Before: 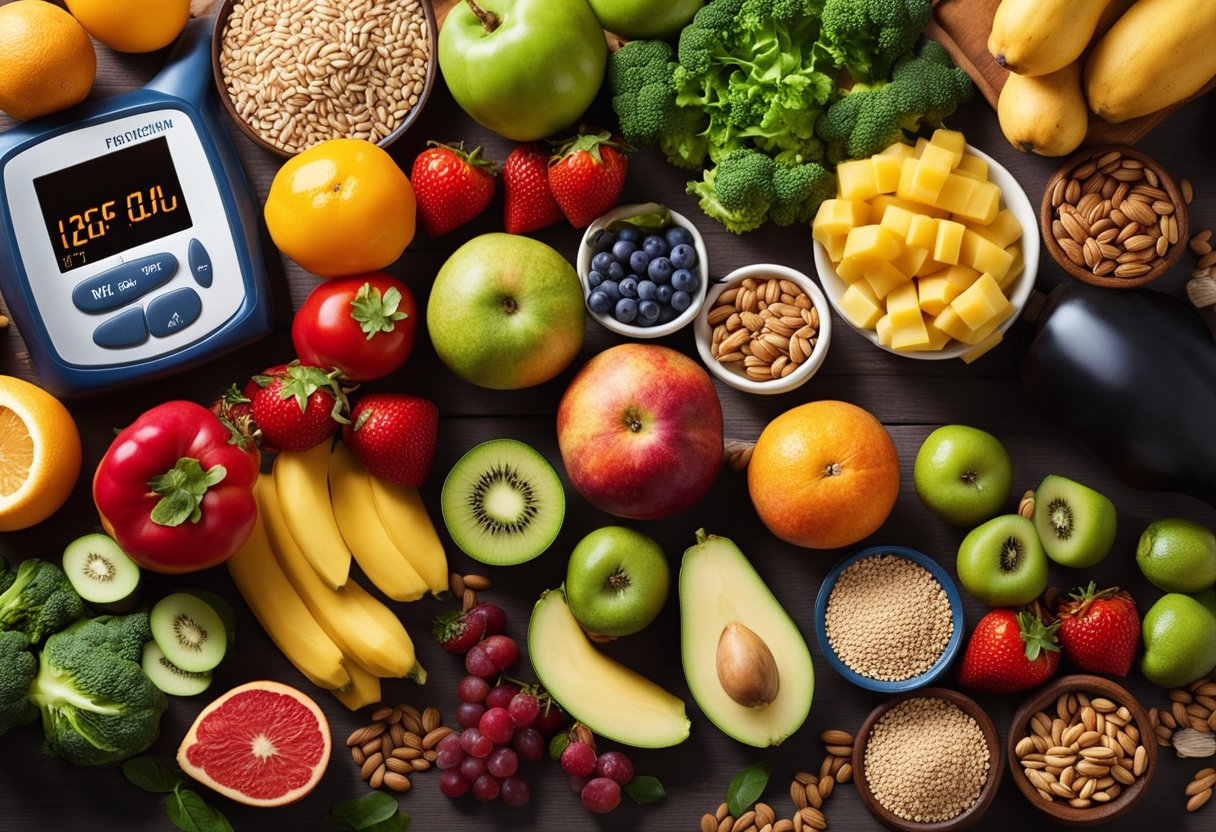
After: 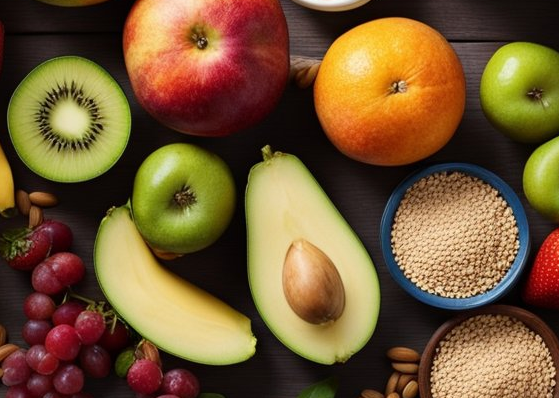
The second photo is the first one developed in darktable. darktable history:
exposure: black level correction 0.001, compensate exposure bias true, compensate highlight preservation false
crop: left 35.73%, top 46.052%, right 18.23%, bottom 5.998%
